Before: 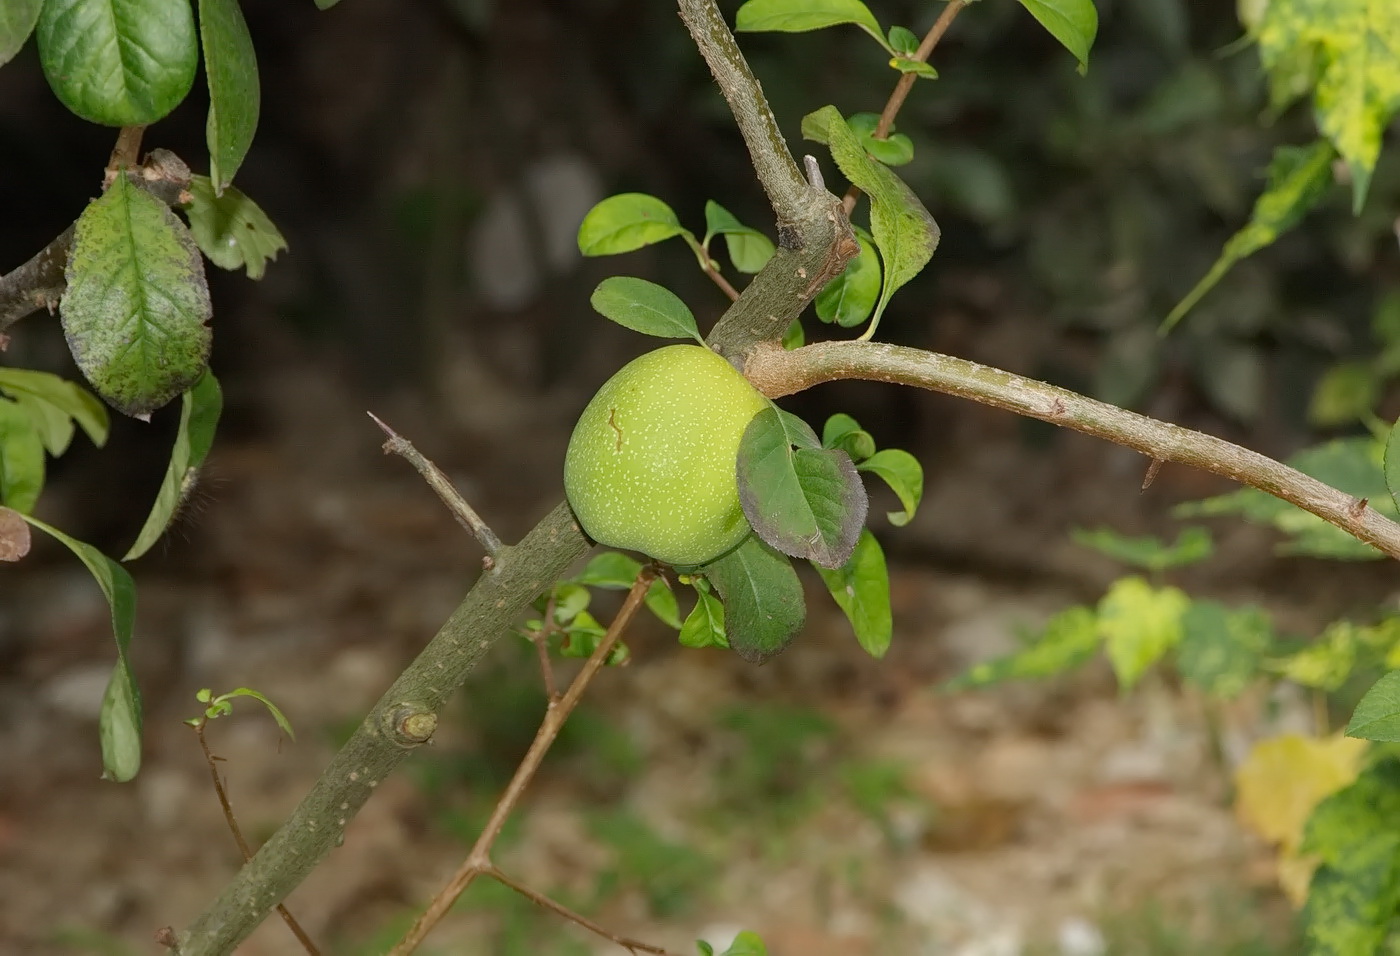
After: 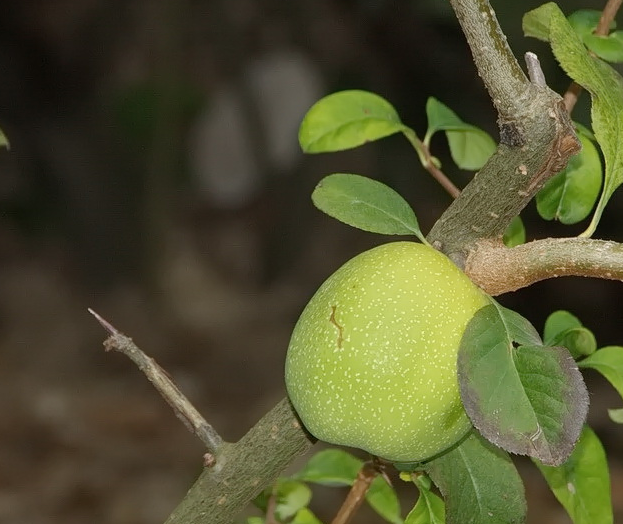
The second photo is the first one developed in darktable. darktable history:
crop: left 19.961%, top 10.798%, right 35.478%, bottom 34.384%
contrast brightness saturation: saturation -0.066
